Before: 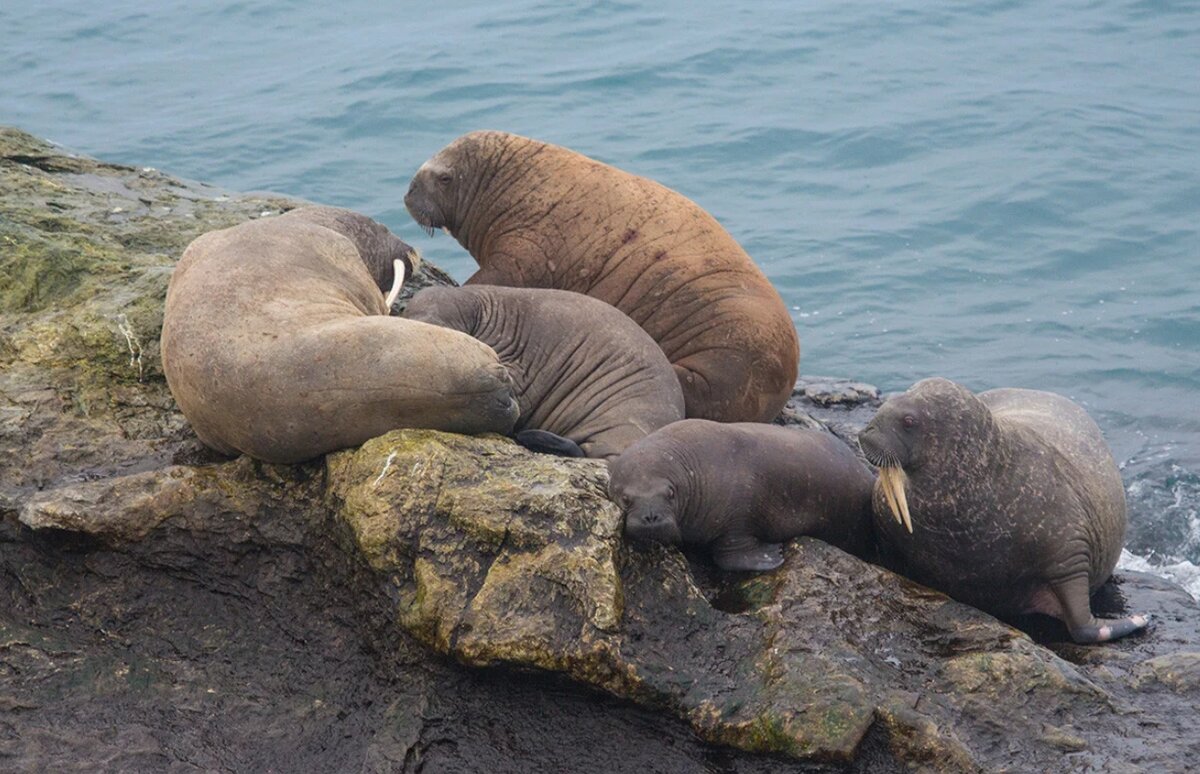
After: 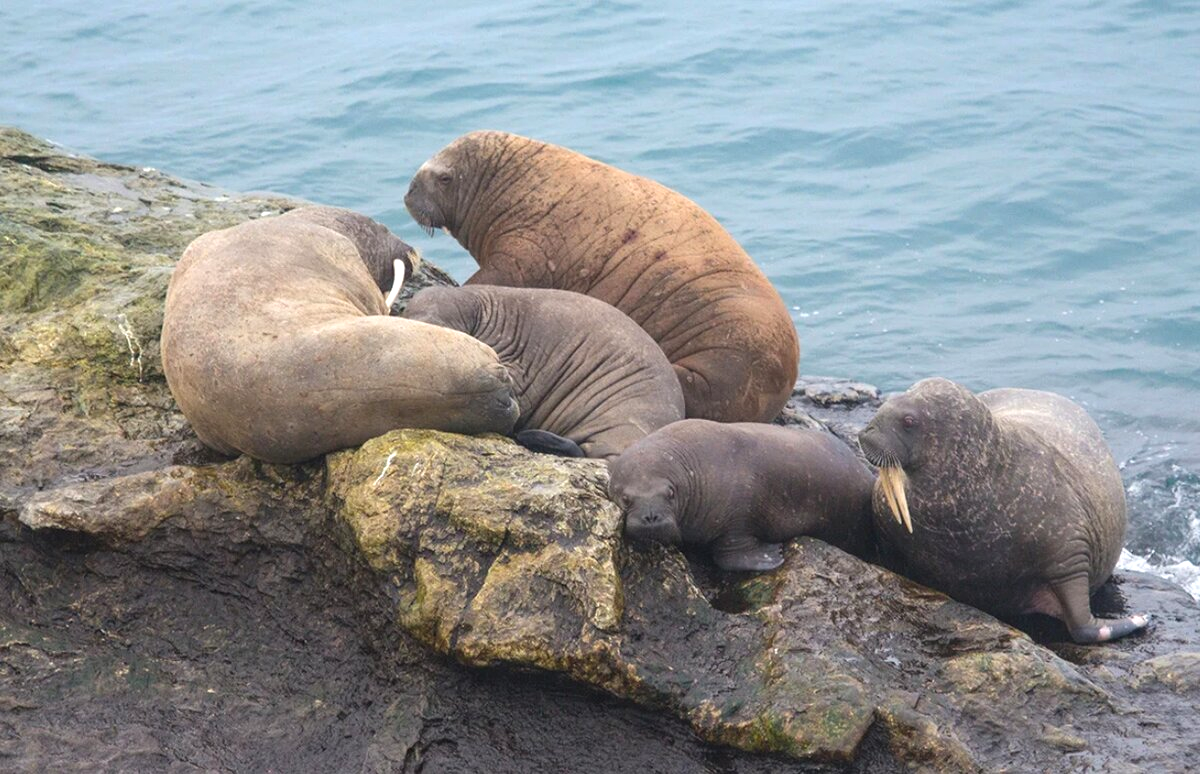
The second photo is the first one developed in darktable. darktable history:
exposure: black level correction -0.002, exposure 0.538 EV, compensate highlight preservation false
